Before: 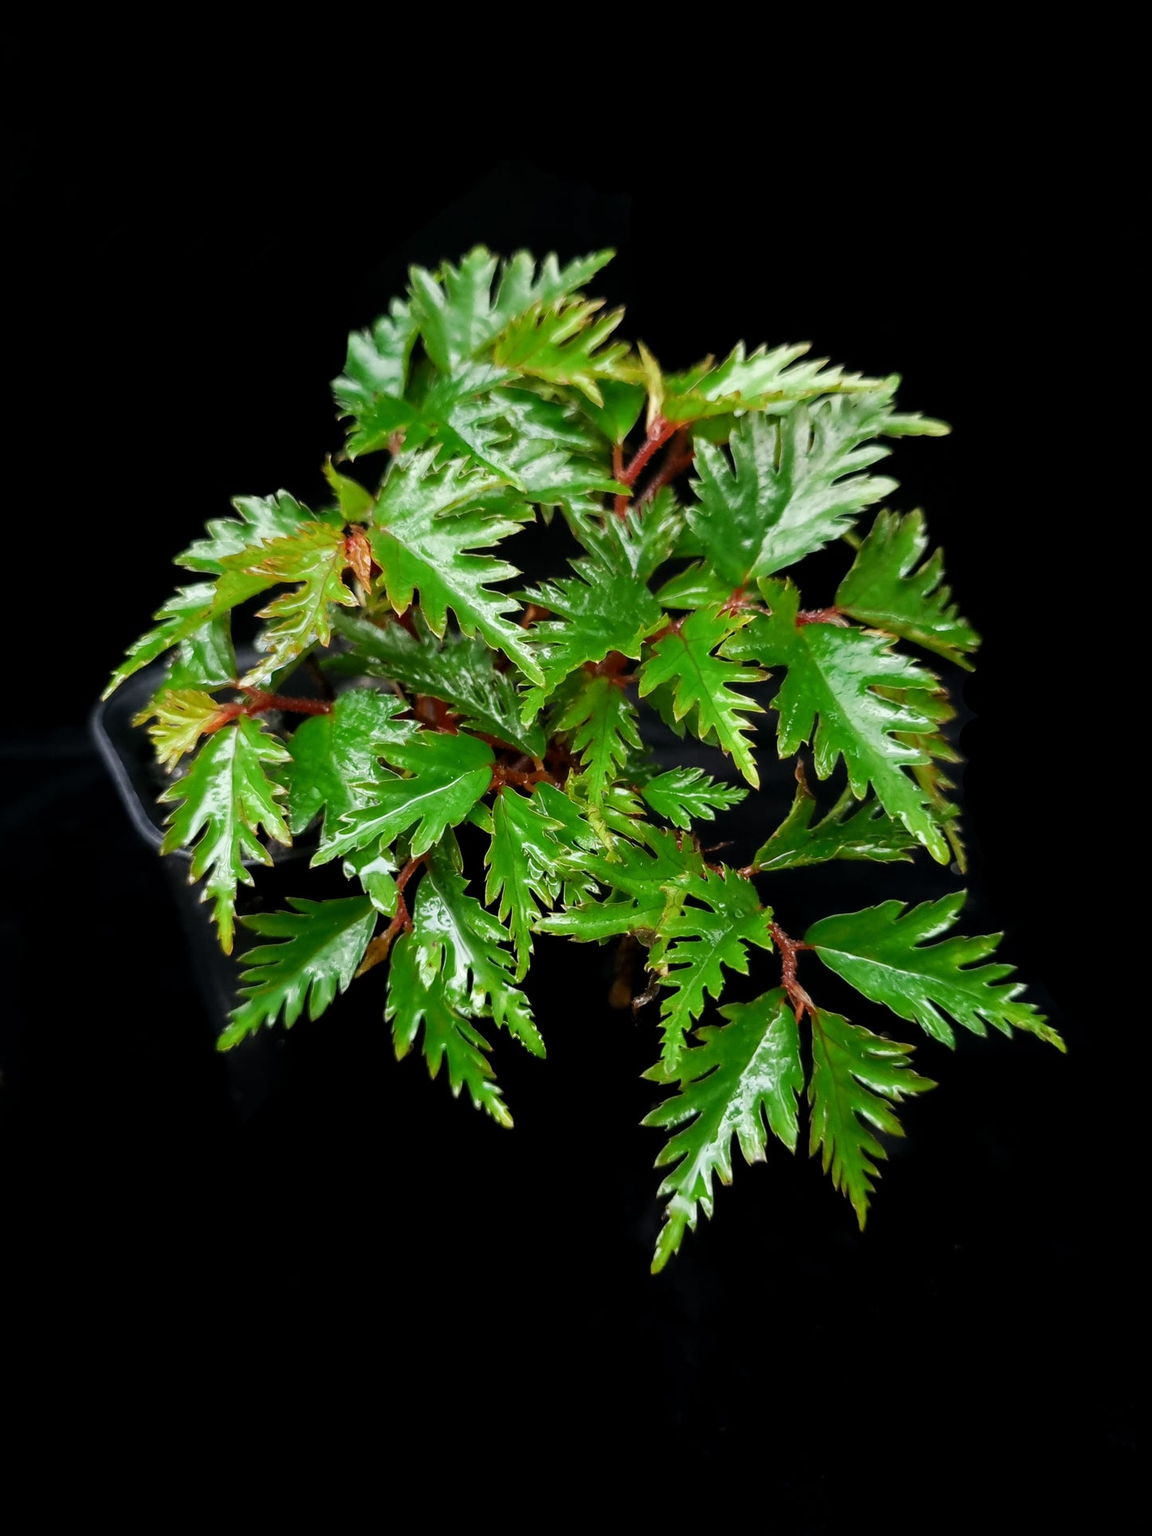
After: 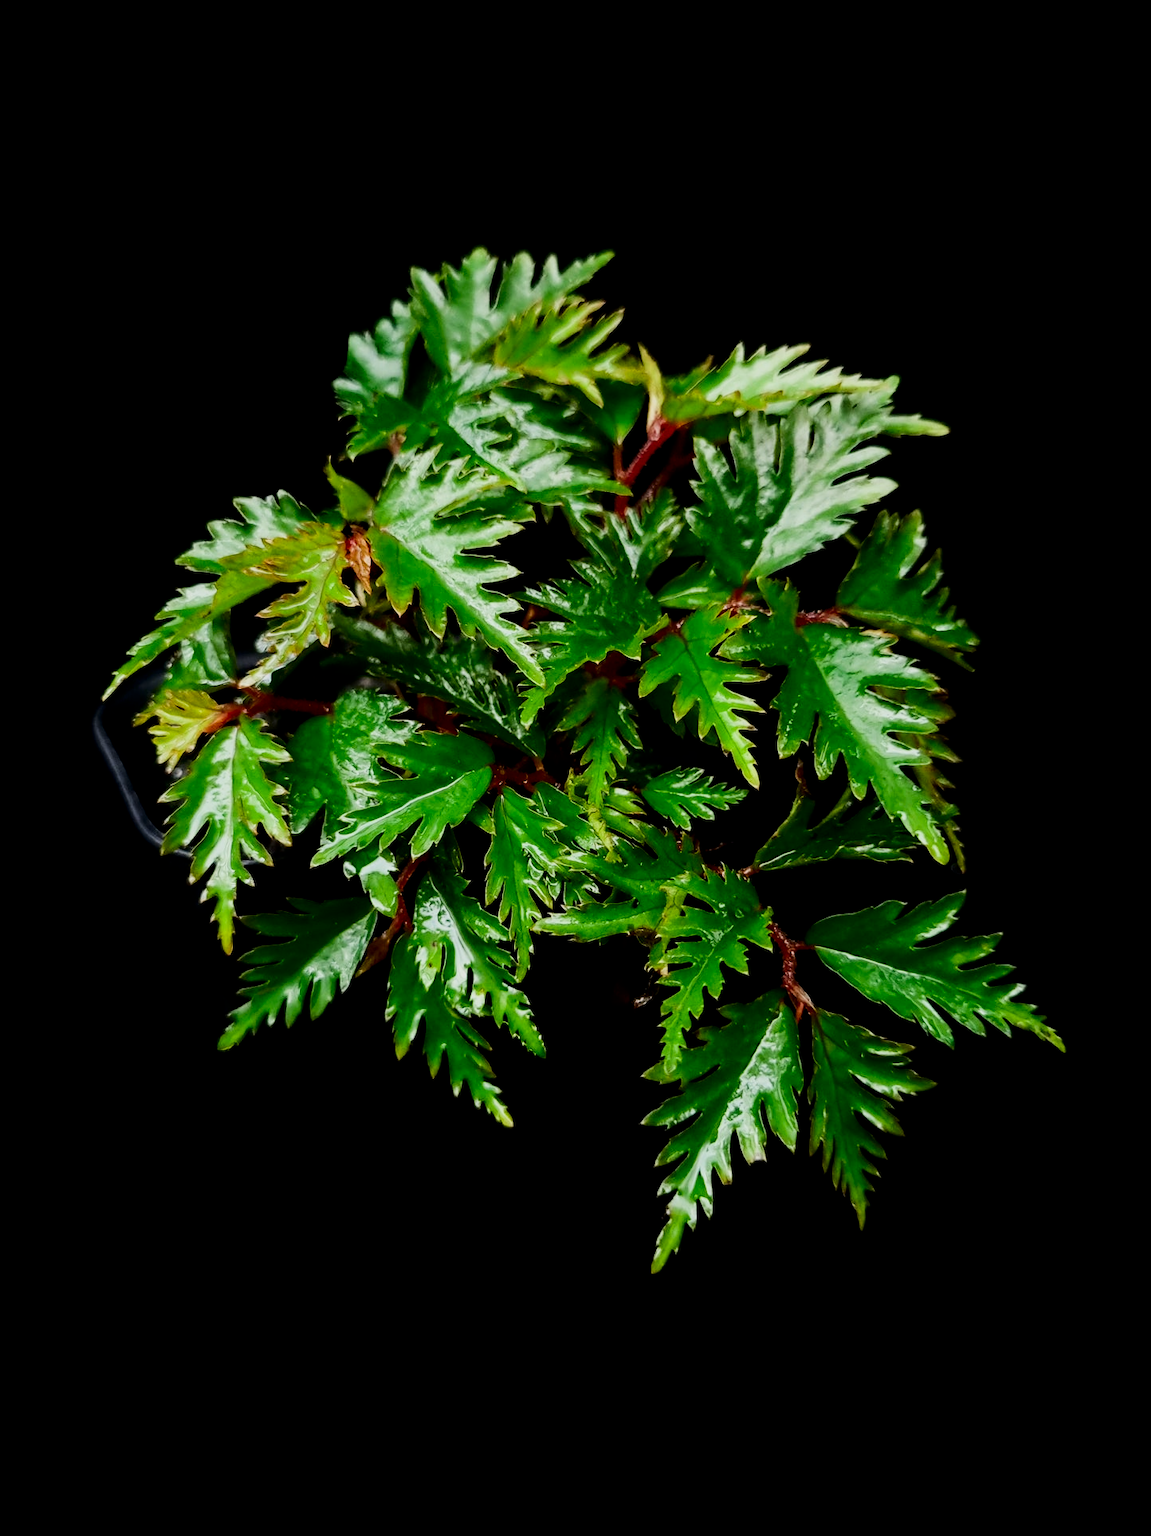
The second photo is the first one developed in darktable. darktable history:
contrast brightness saturation: contrast 0.19, brightness -0.24, saturation 0.11
filmic rgb: black relative exposure -5 EV, hardness 2.88, contrast 1.3
color balance rgb: on, module defaults
